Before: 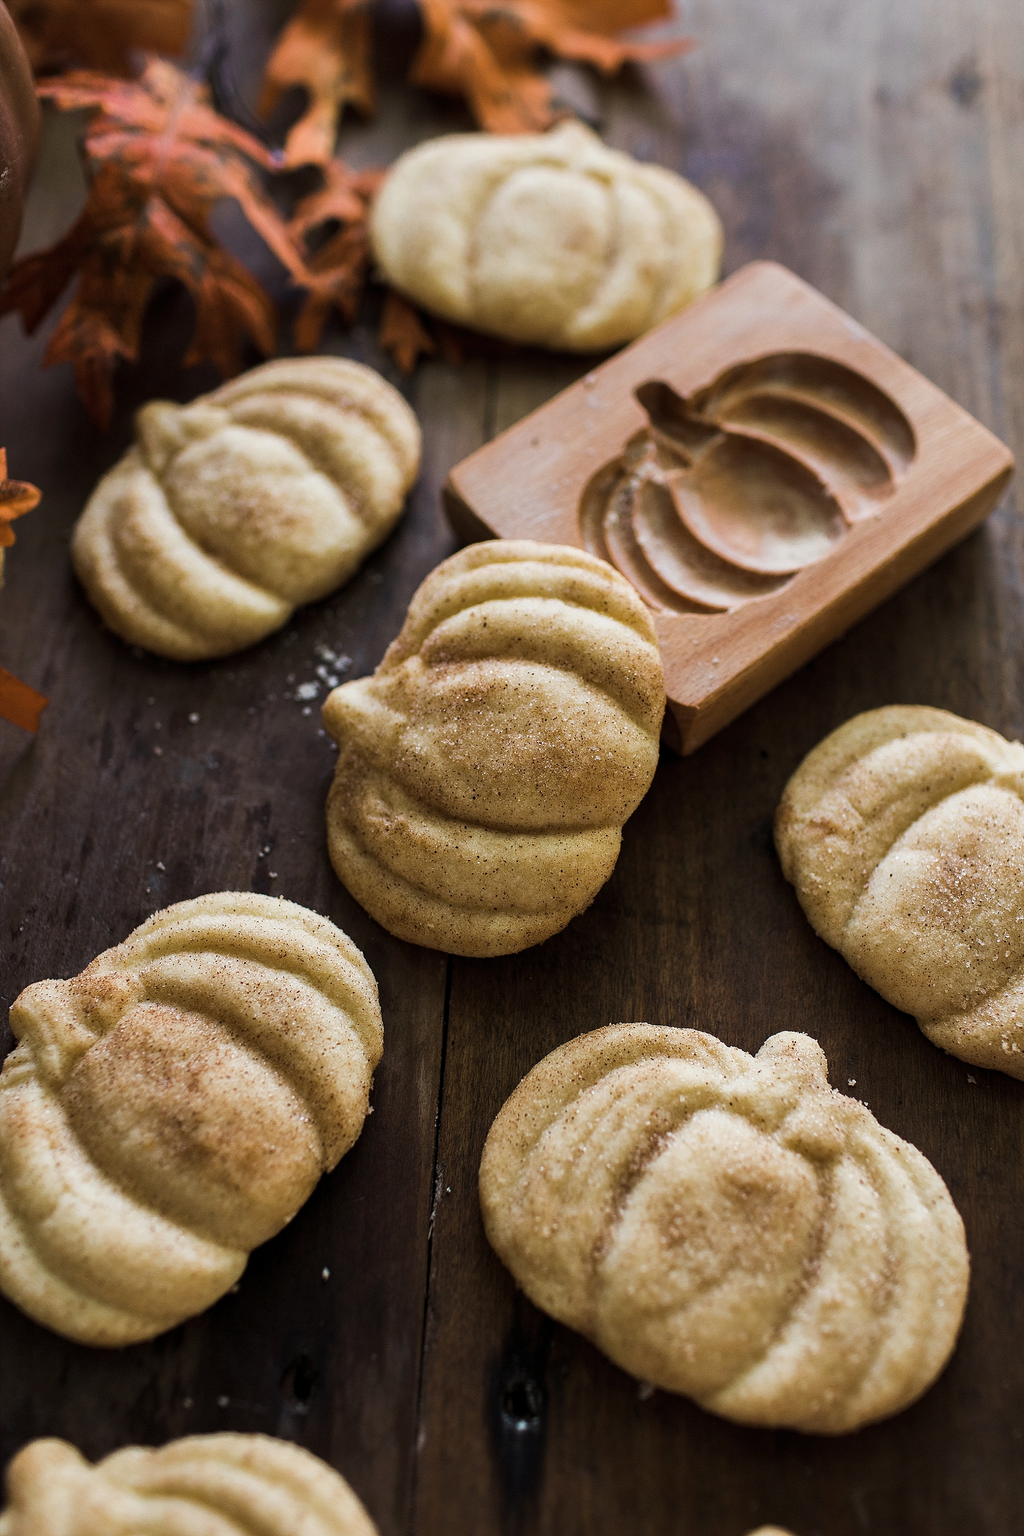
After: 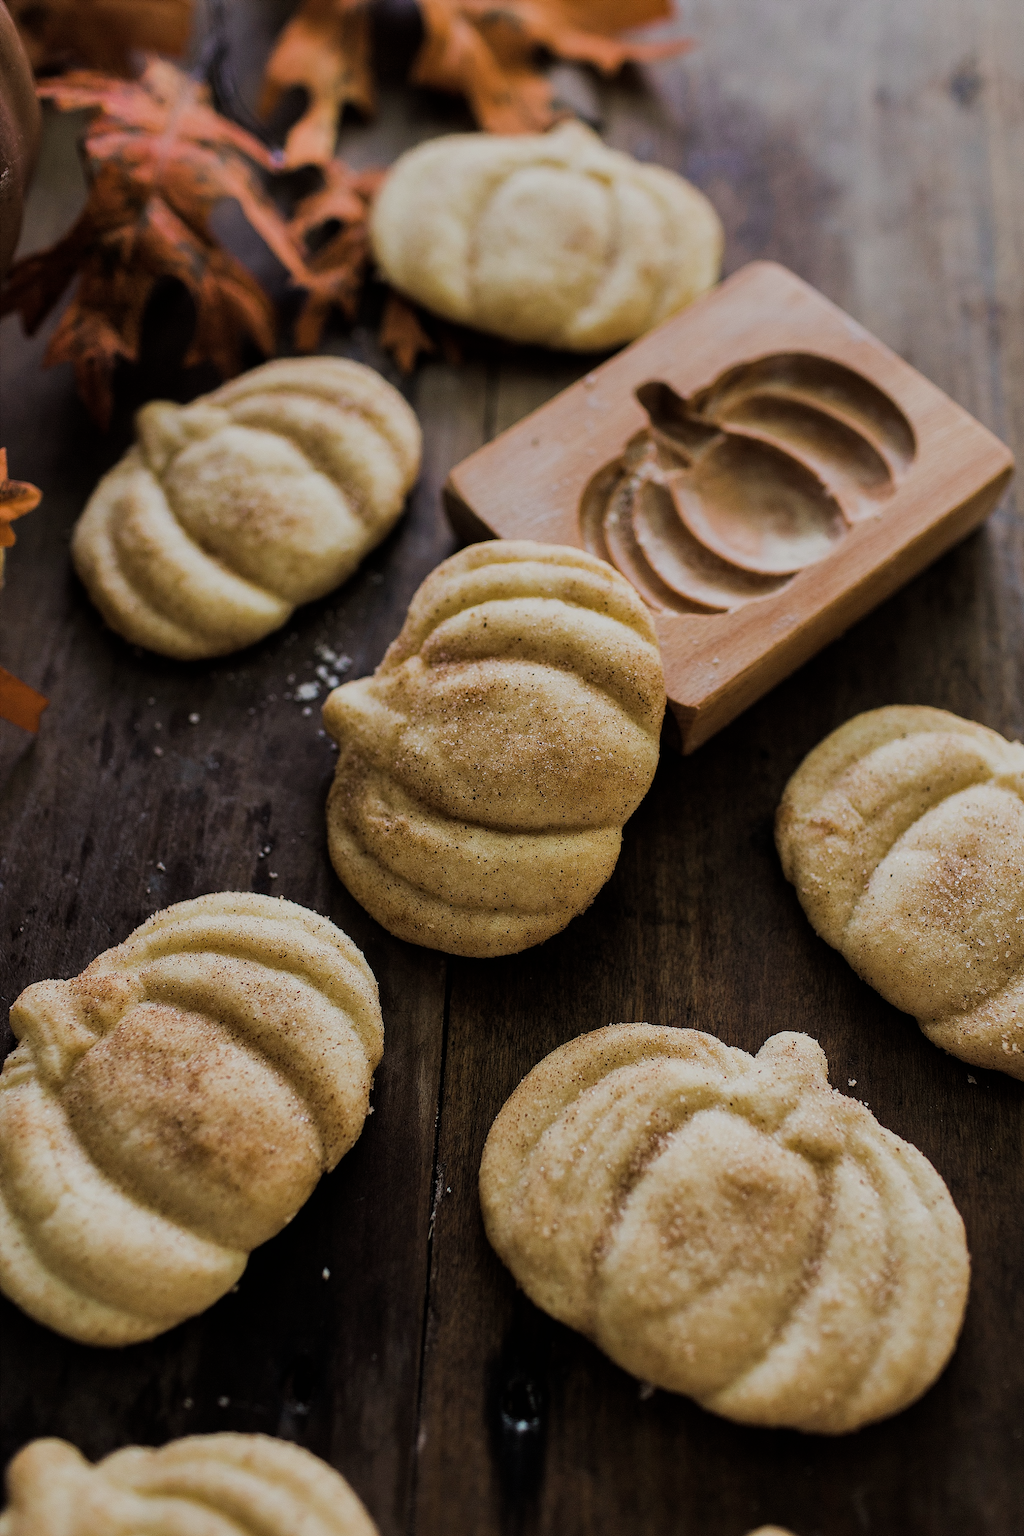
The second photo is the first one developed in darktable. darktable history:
shadows and highlights: shadows 25, white point adjustment -3, highlights -30
filmic rgb: white relative exposure 3.8 EV, hardness 4.35
